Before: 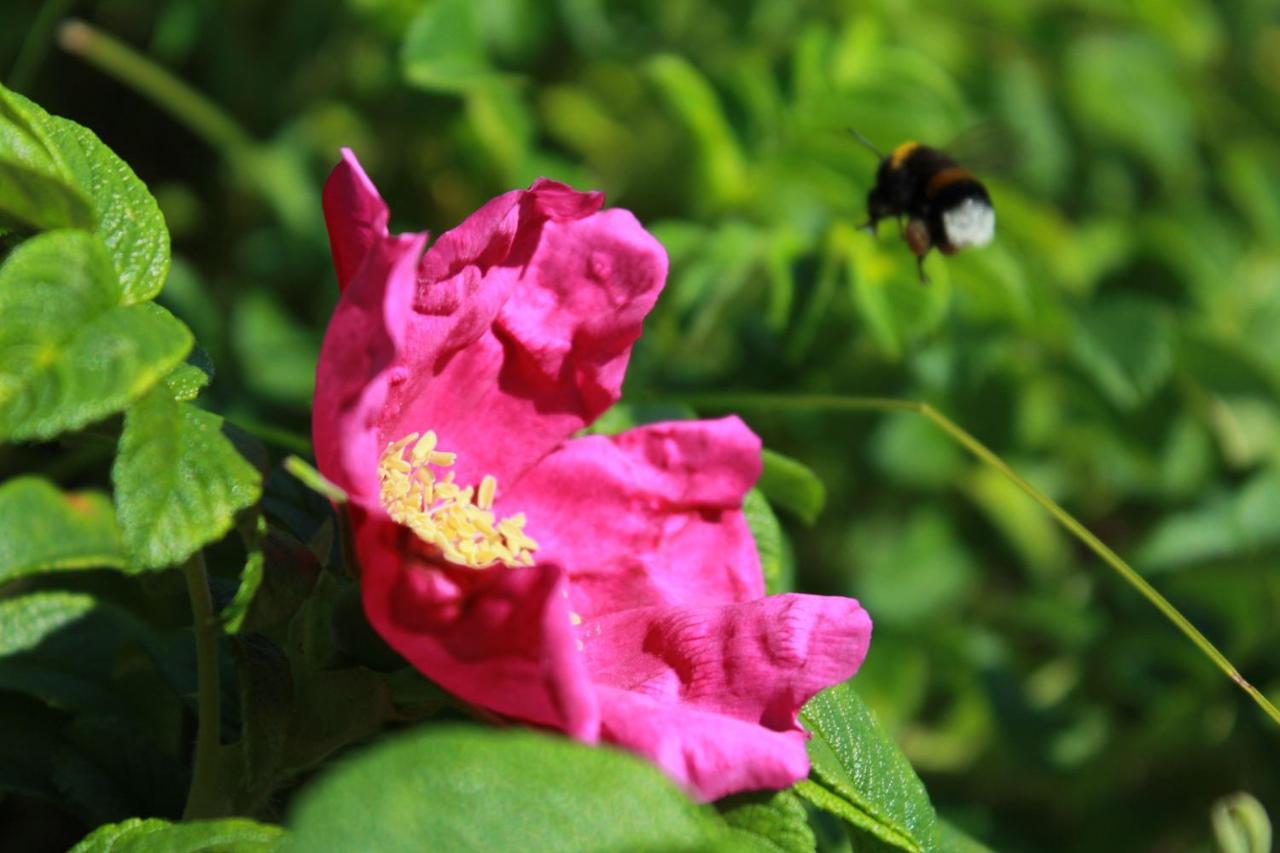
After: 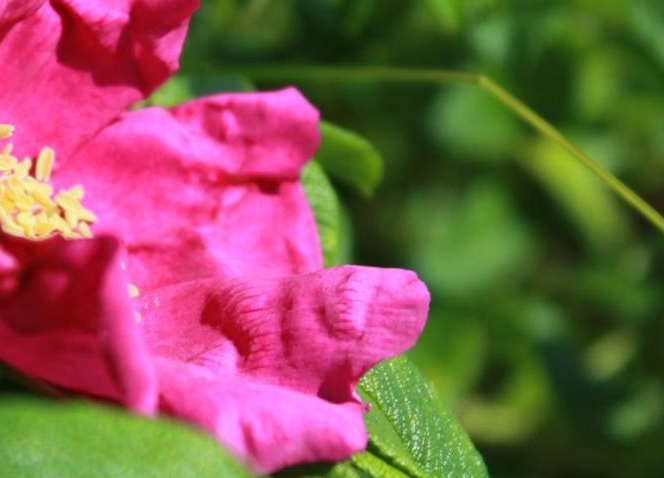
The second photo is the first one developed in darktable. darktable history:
crop: left 34.543%, top 38.523%, right 13.527%, bottom 5.351%
